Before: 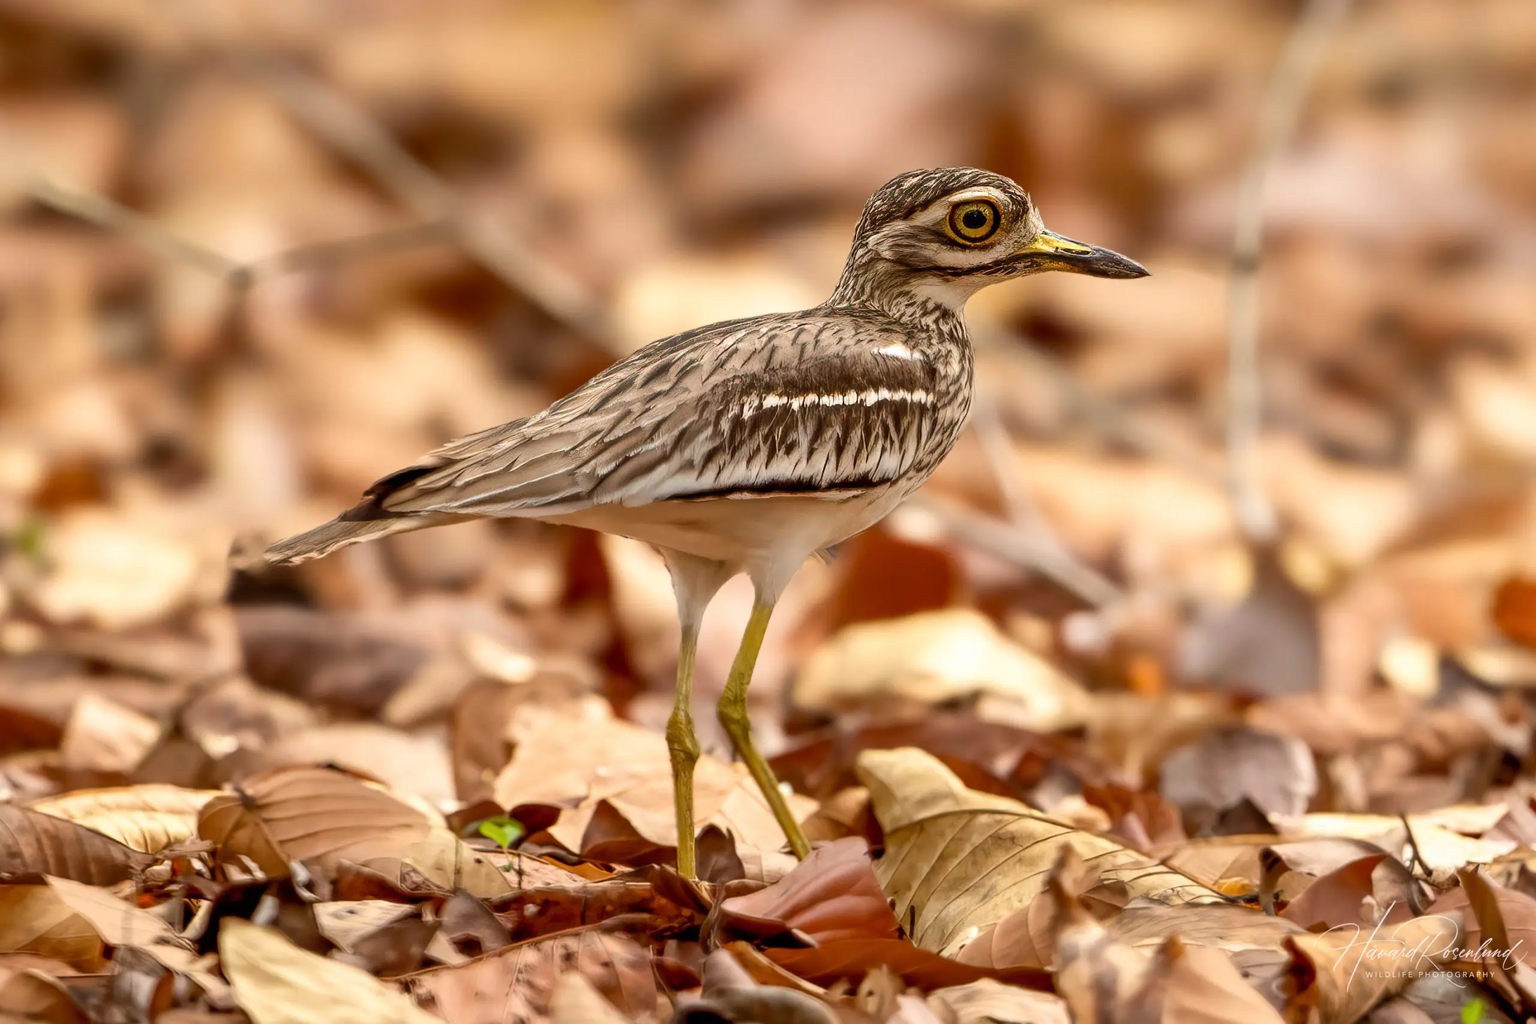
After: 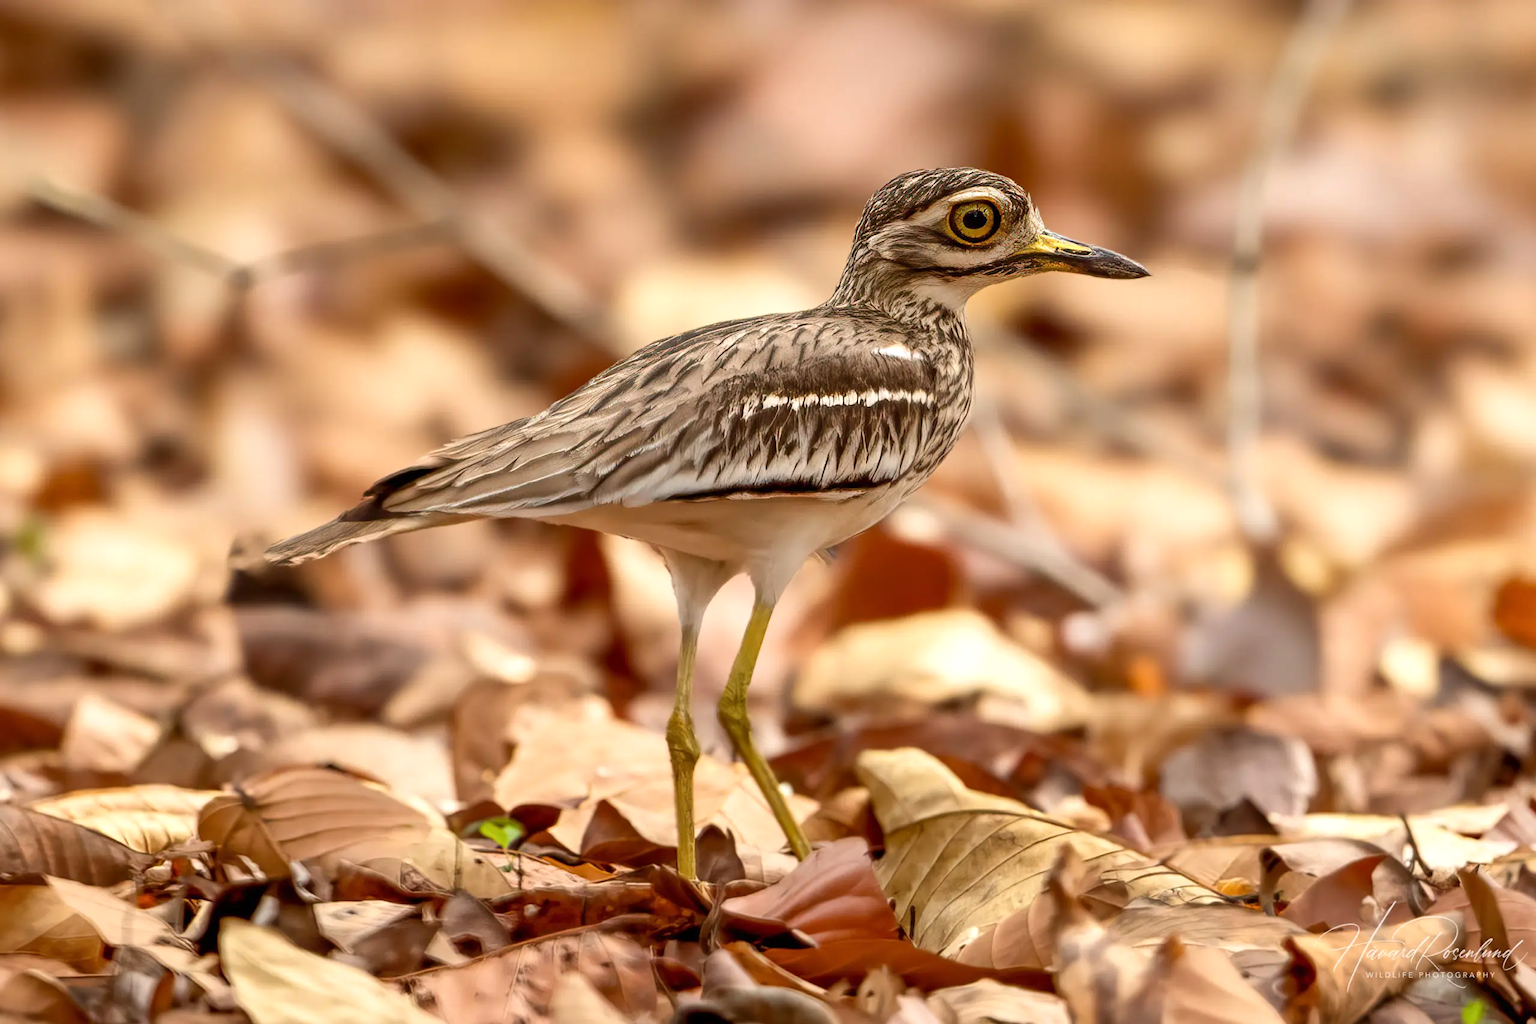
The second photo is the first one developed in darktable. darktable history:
exposure: exposure 0.078 EV, compensate highlight preservation false
tone equalizer: on, module defaults
